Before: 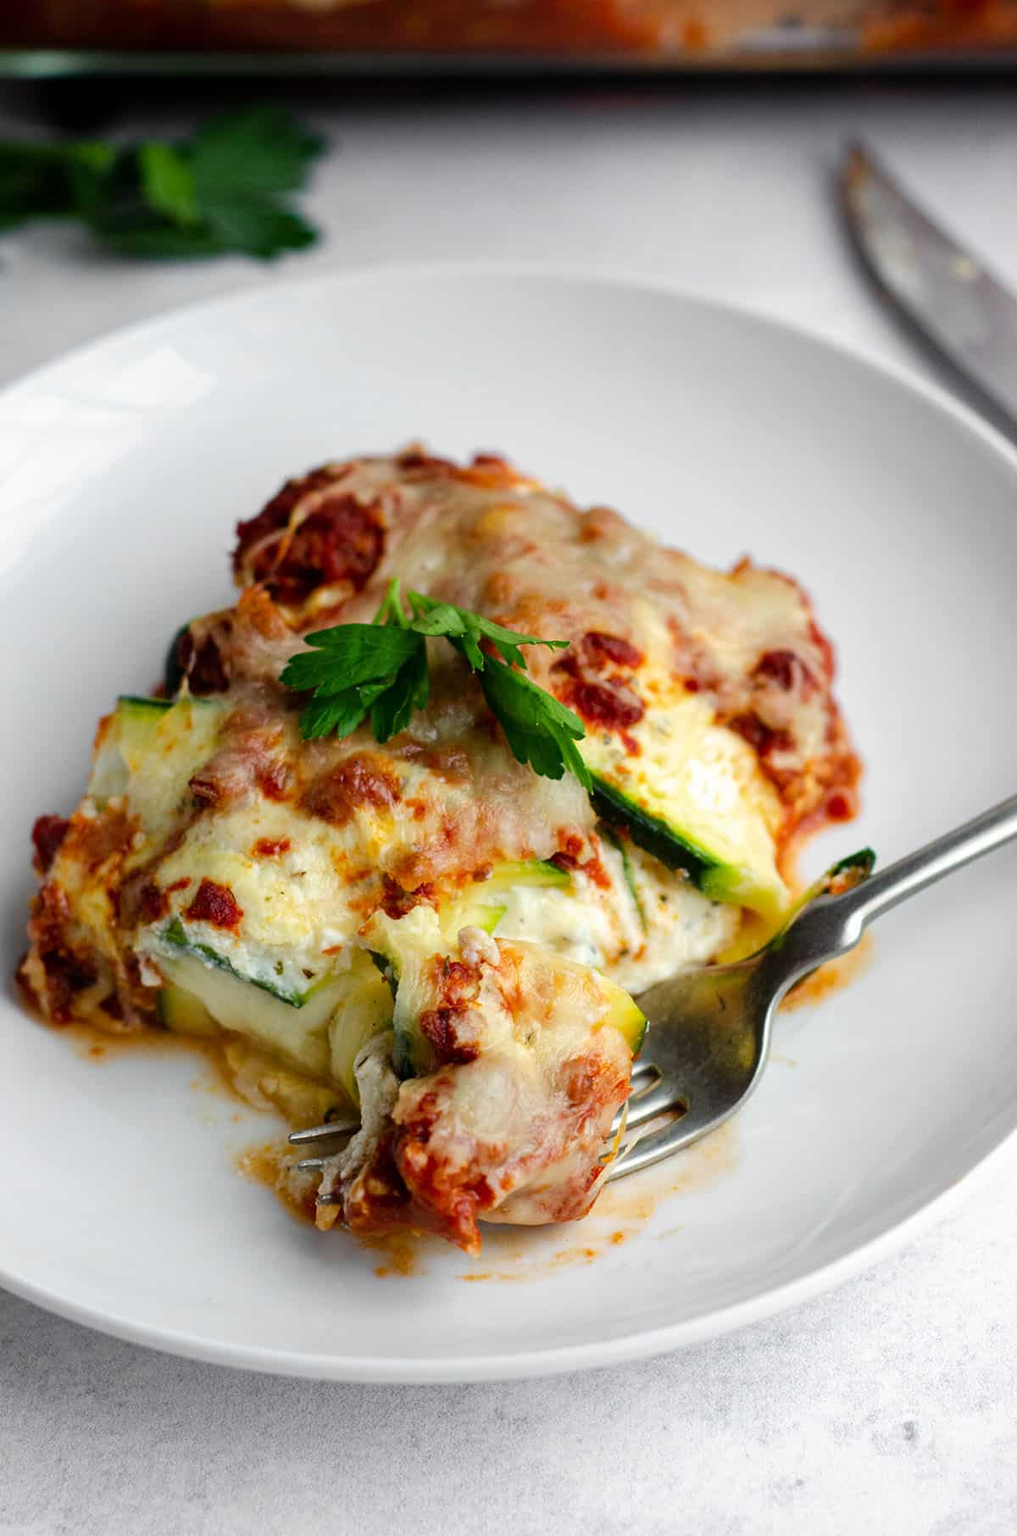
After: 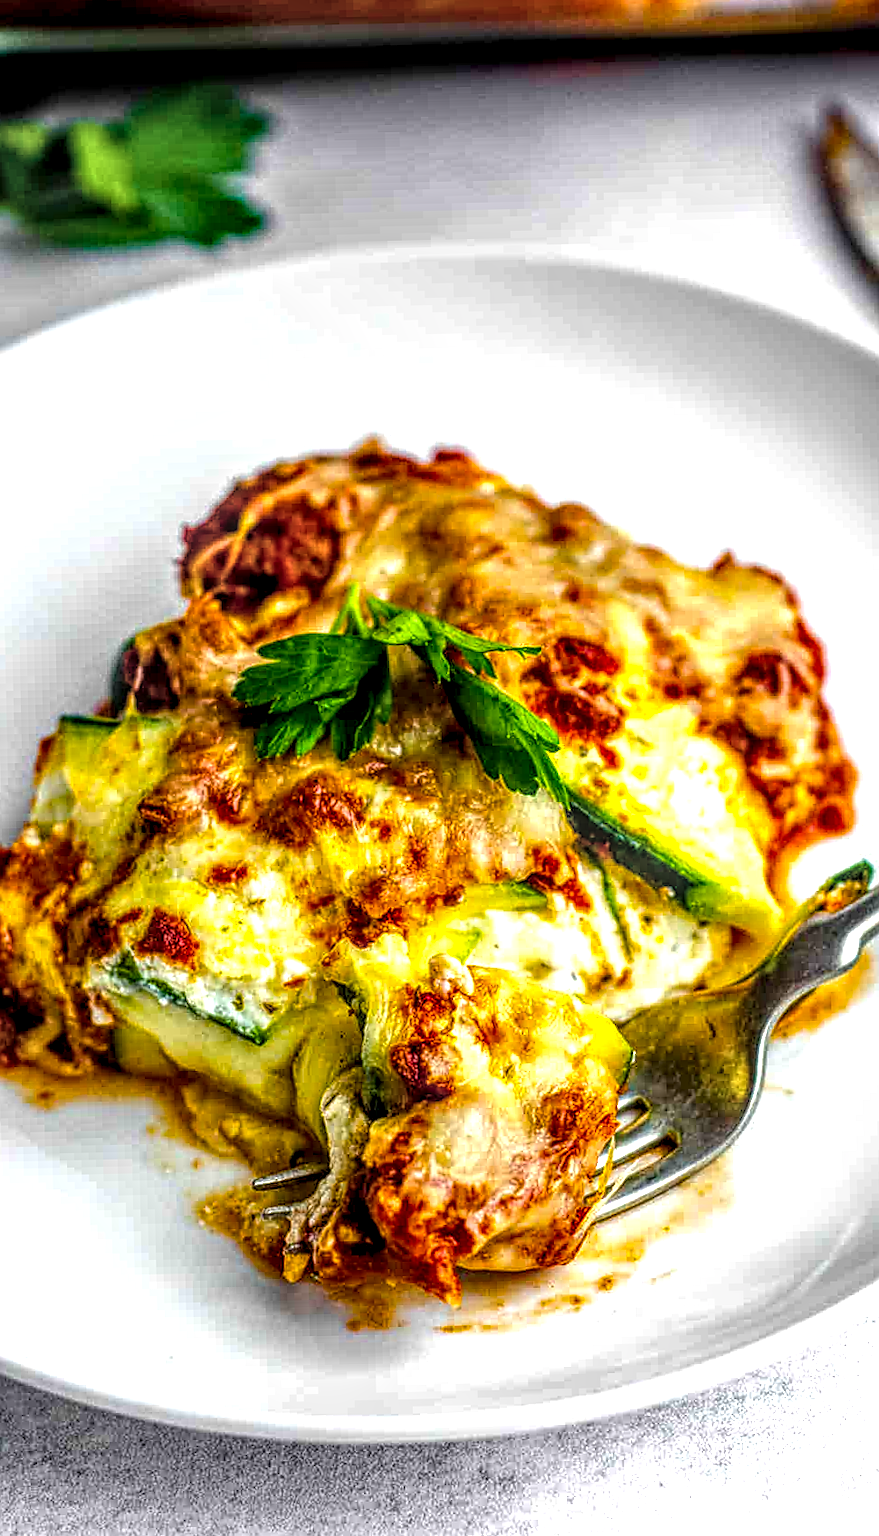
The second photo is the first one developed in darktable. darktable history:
color balance rgb: linear chroma grading › global chroma 41.974%, perceptual saturation grading › global saturation 30.989%, perceptual brilliance grading › global brilliance 12.081%, global vibrance 20%
sharpen: on, module defaults
crop and rotate: angle 1.24°, left 4.495%, top 0.706%, right 11.81%, bottom 2.541%
local contrast: highlights 5%, shadows 4%, detail 298%, midtone range 0.305
